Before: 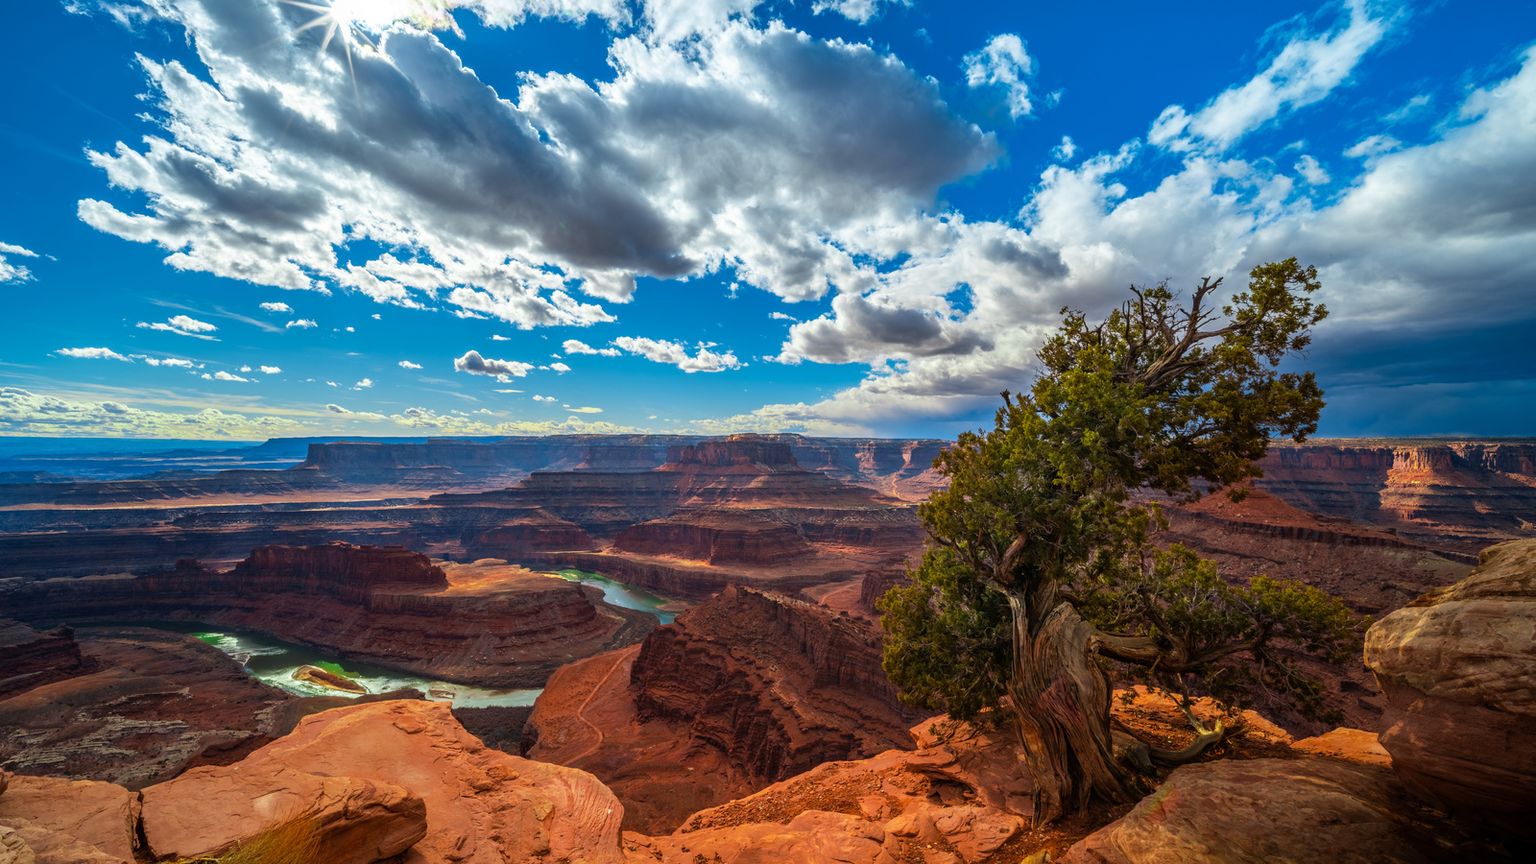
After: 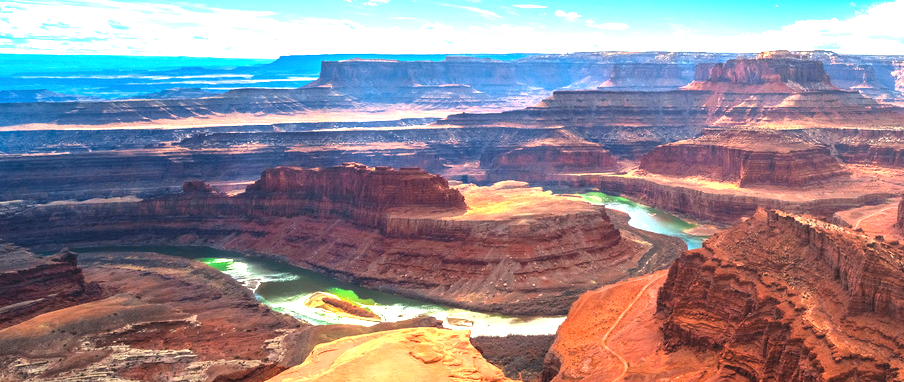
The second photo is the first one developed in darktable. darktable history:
exposure: black level correction 0, exposure 1.954 EV, compensate highlight preservation false
crop: top 44.56%, right 43.443%, bottom 12.886%
